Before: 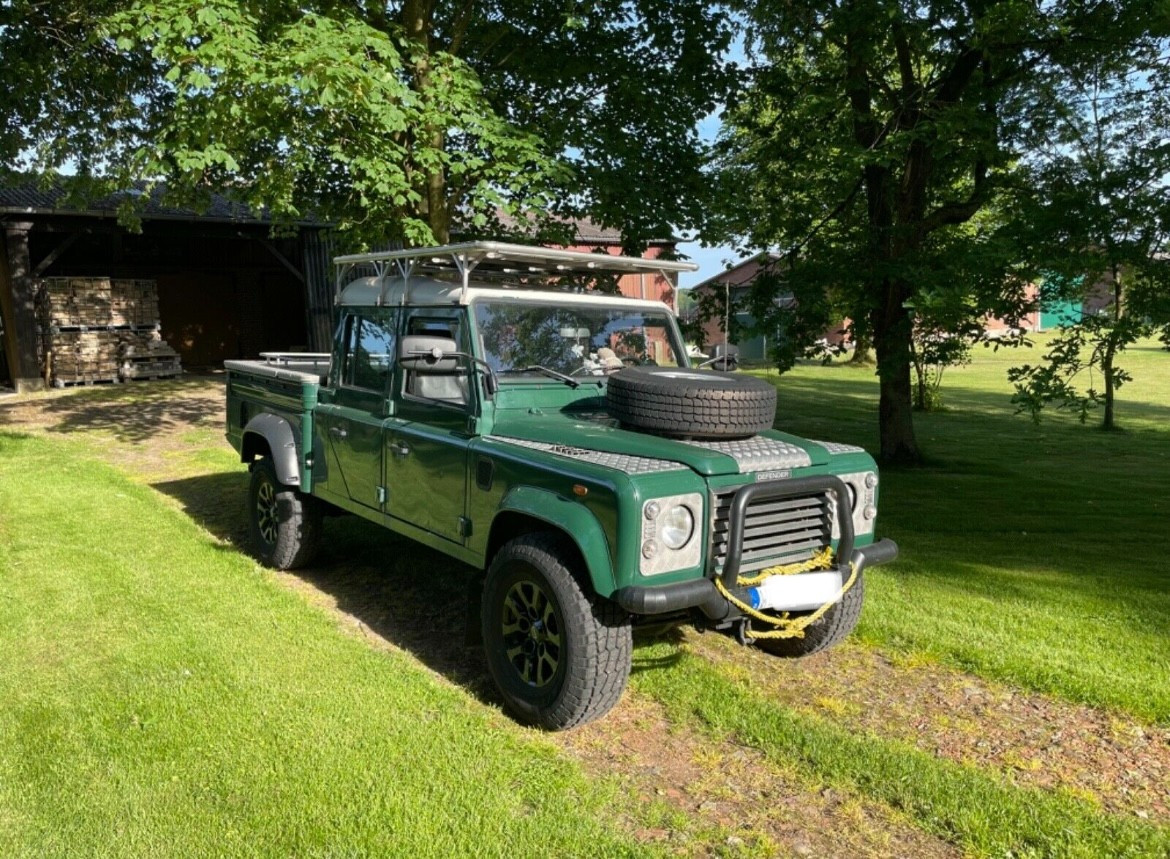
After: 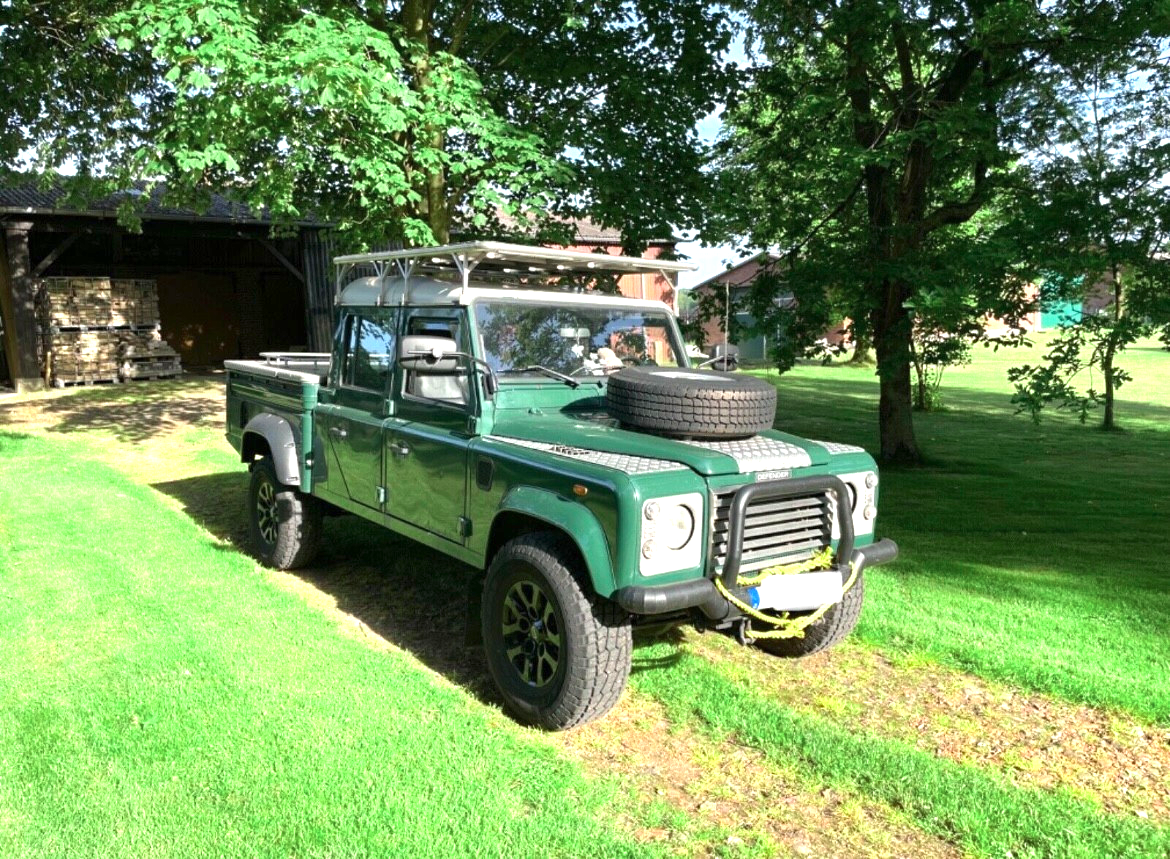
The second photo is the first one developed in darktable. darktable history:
exposure: exposure 1 EV, compensate highlight preservation false
color zones: curves: ch2 [(0, 0.5) (0.143, 0.517) (0.286, 0.571) (0.429, 0.522) (0.571, 0.5) (0.714, 0.5) (0.857, 0.5) (1, 0.5)]
